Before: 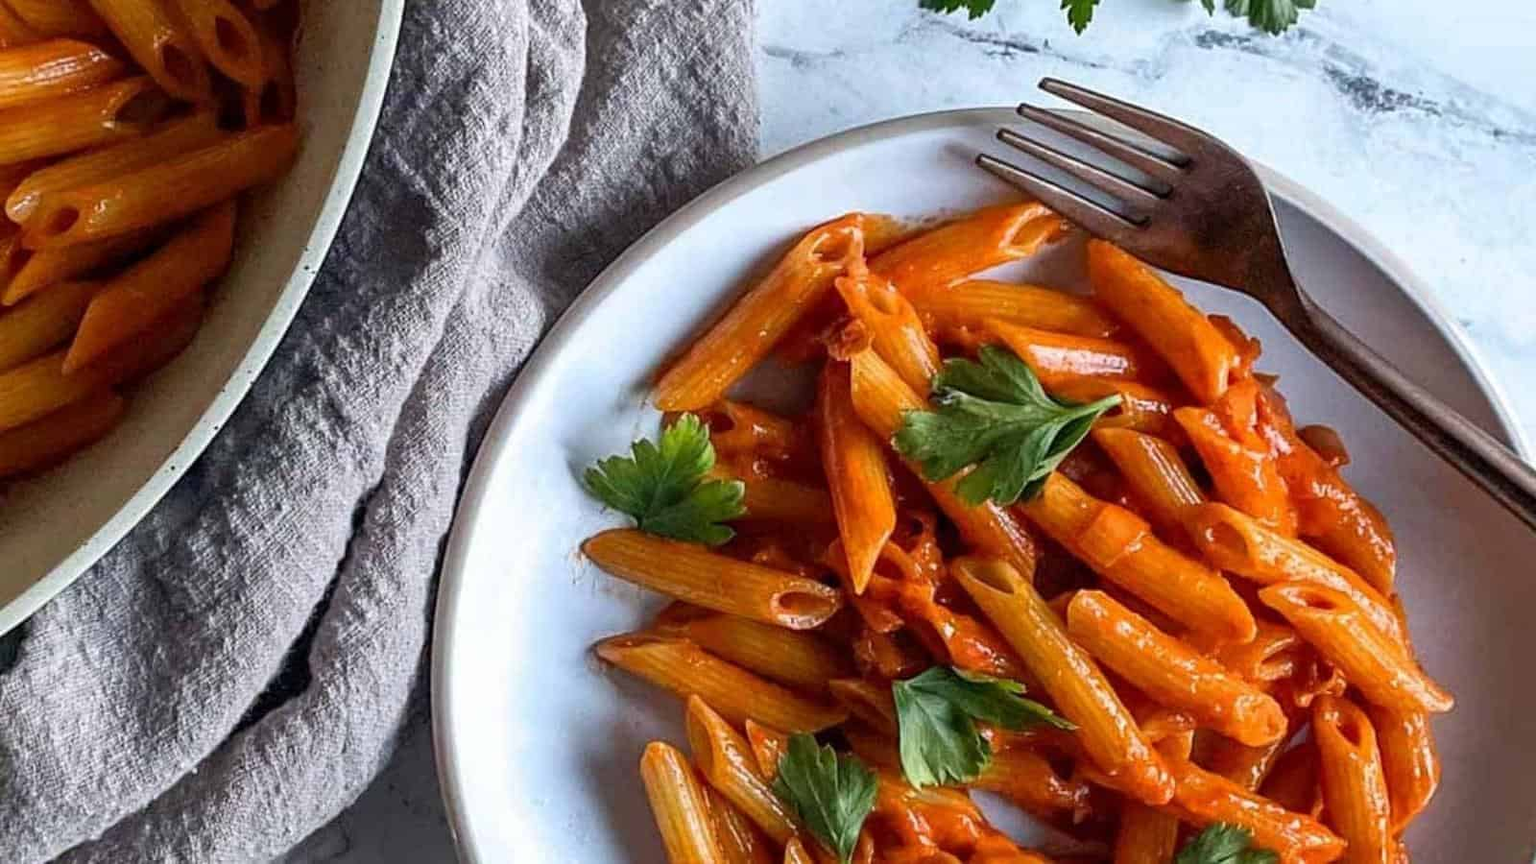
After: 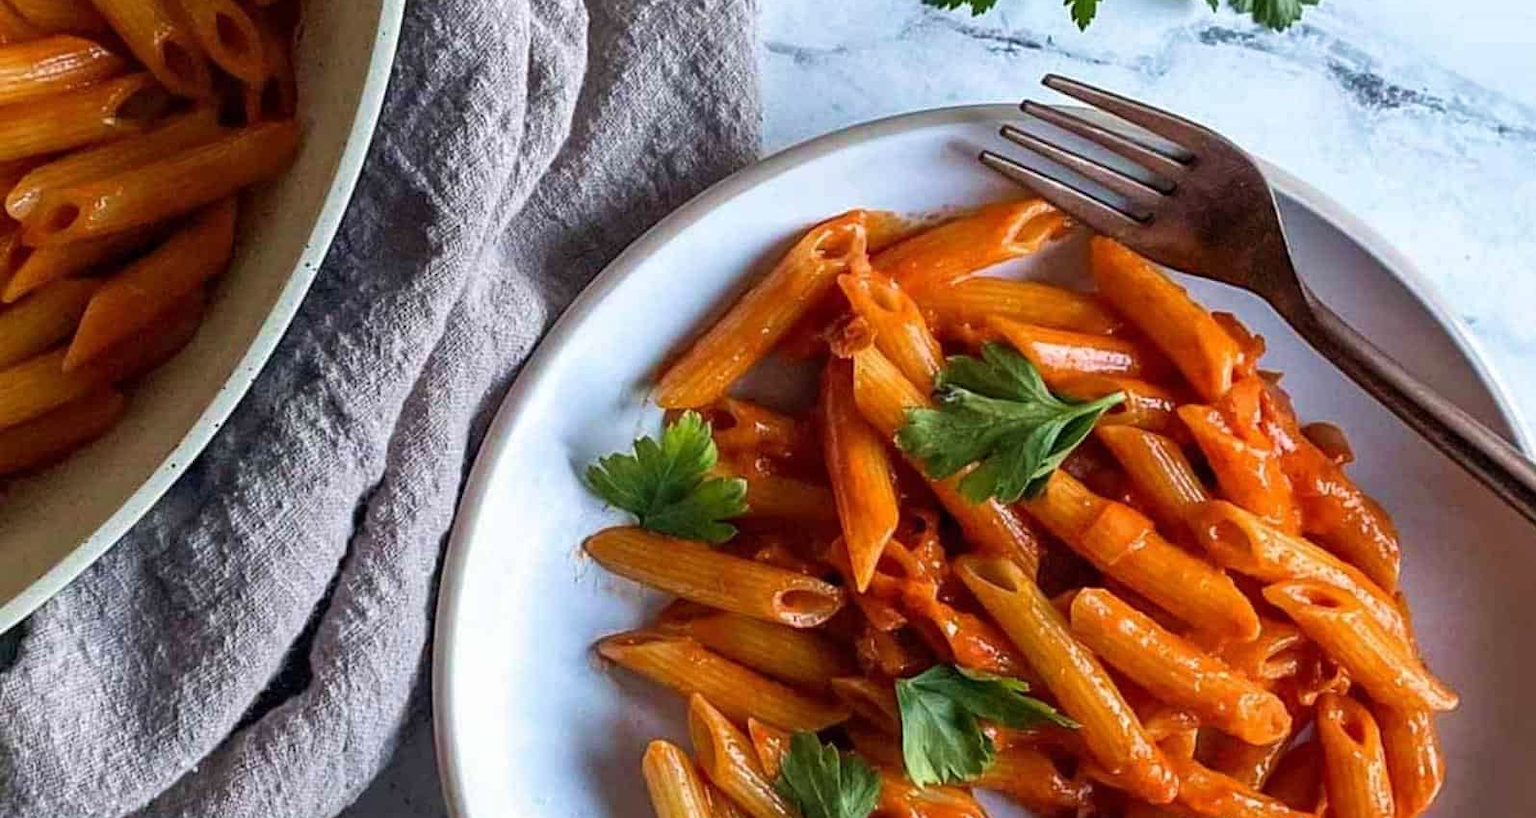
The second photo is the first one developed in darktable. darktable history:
velvia: on, module defaults
crop: top 0.448%, right 0.264%, bottom 5.045%
